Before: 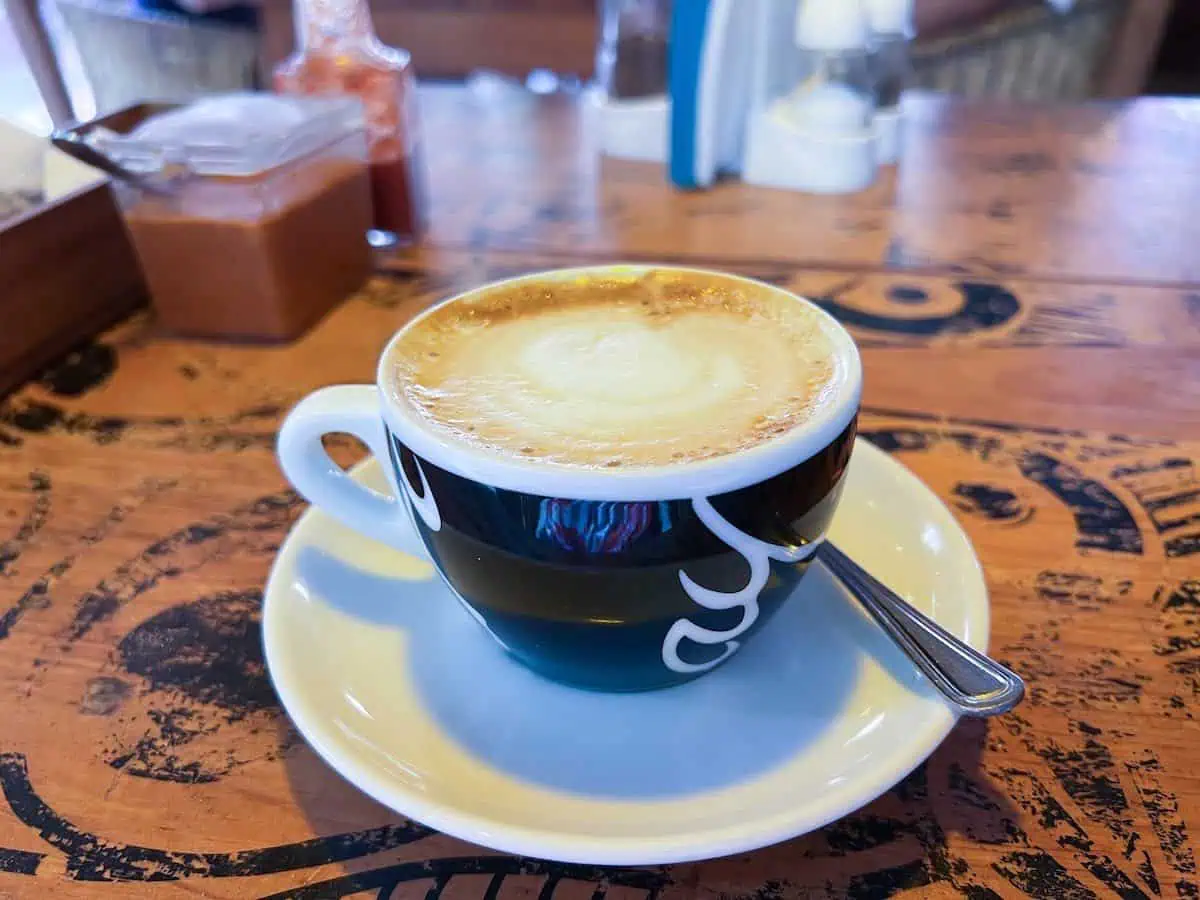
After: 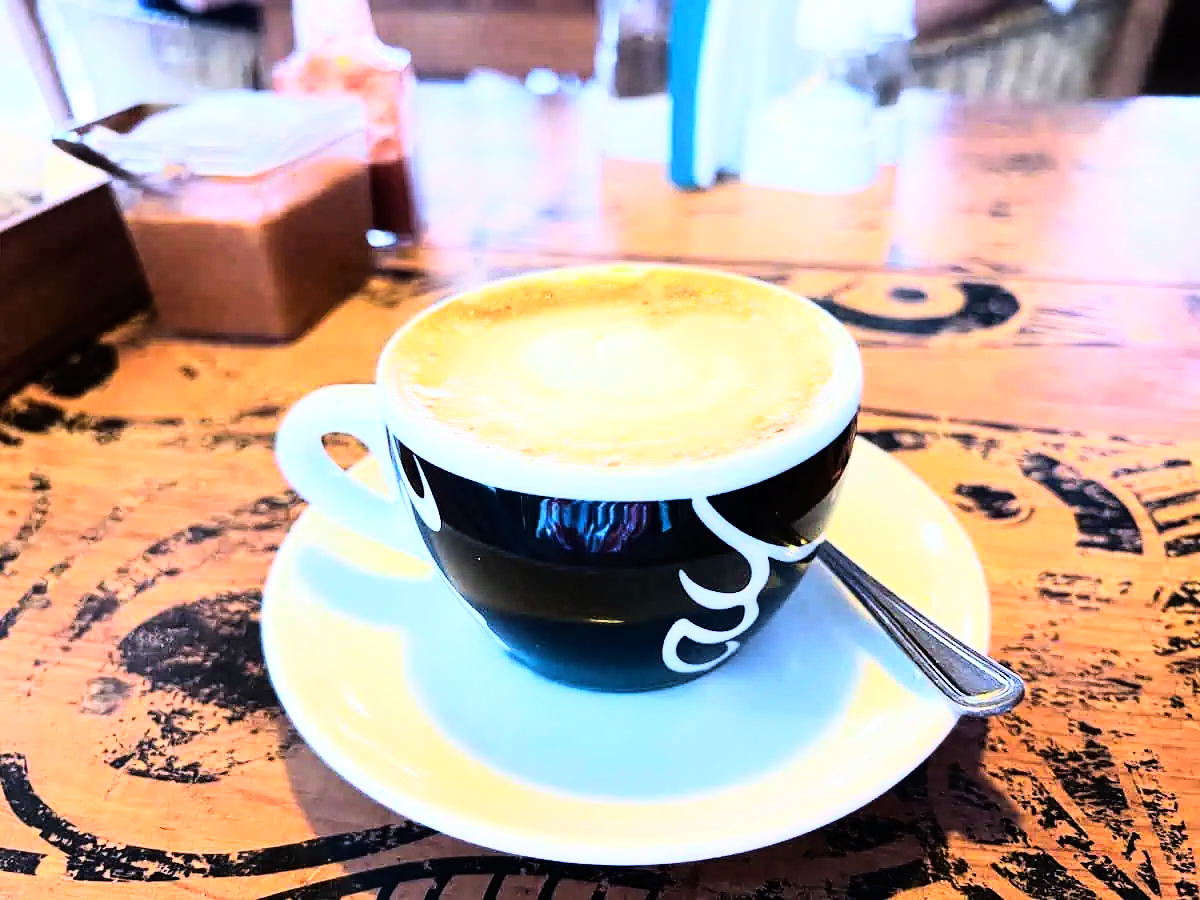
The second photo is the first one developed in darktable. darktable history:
rgb curve: curves: ch0 [(0, 0) (0.21, 0.15) (0.24, 0.21) (0.5, 0.75) (0.75, 0.96) (0.89, 0.99) (1, 1)]; ch1 [(0, 0.02) (0.21, 0.13) (0.25, 0.2) (0.5, 0.67) (0.75, 0.9) (0.89, 0.97) (1, 1)]; ch2 [(0, 0.02) (0.21, 0.13) (0.25, 0.2) (0.5, 0.67) (0.75, 0.9) (0.89, 0.97) (1, 1)], compensate middle gray true
contrast equalizer: y [[0.5, 0.5, 0.472, 0.5, 0.5, 0.5], [0.5 ×6], [0.5 ×6], [0 ×6], [0 ×6]]
exposure: exposure 0.2 EV, compensate highlight preservation false
